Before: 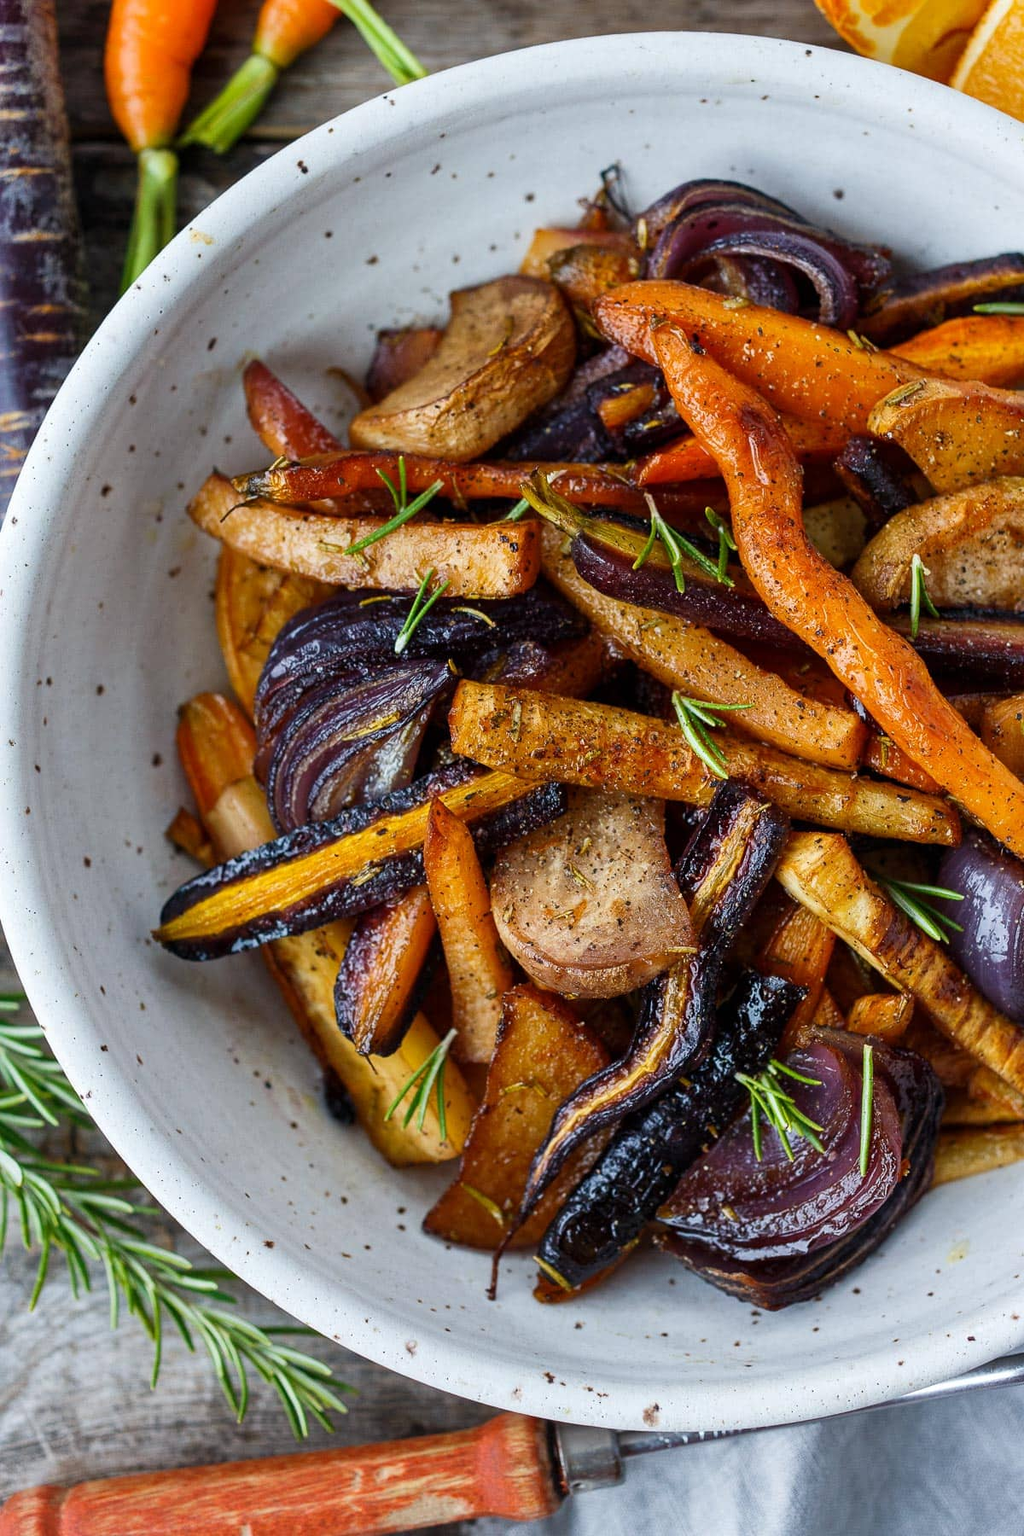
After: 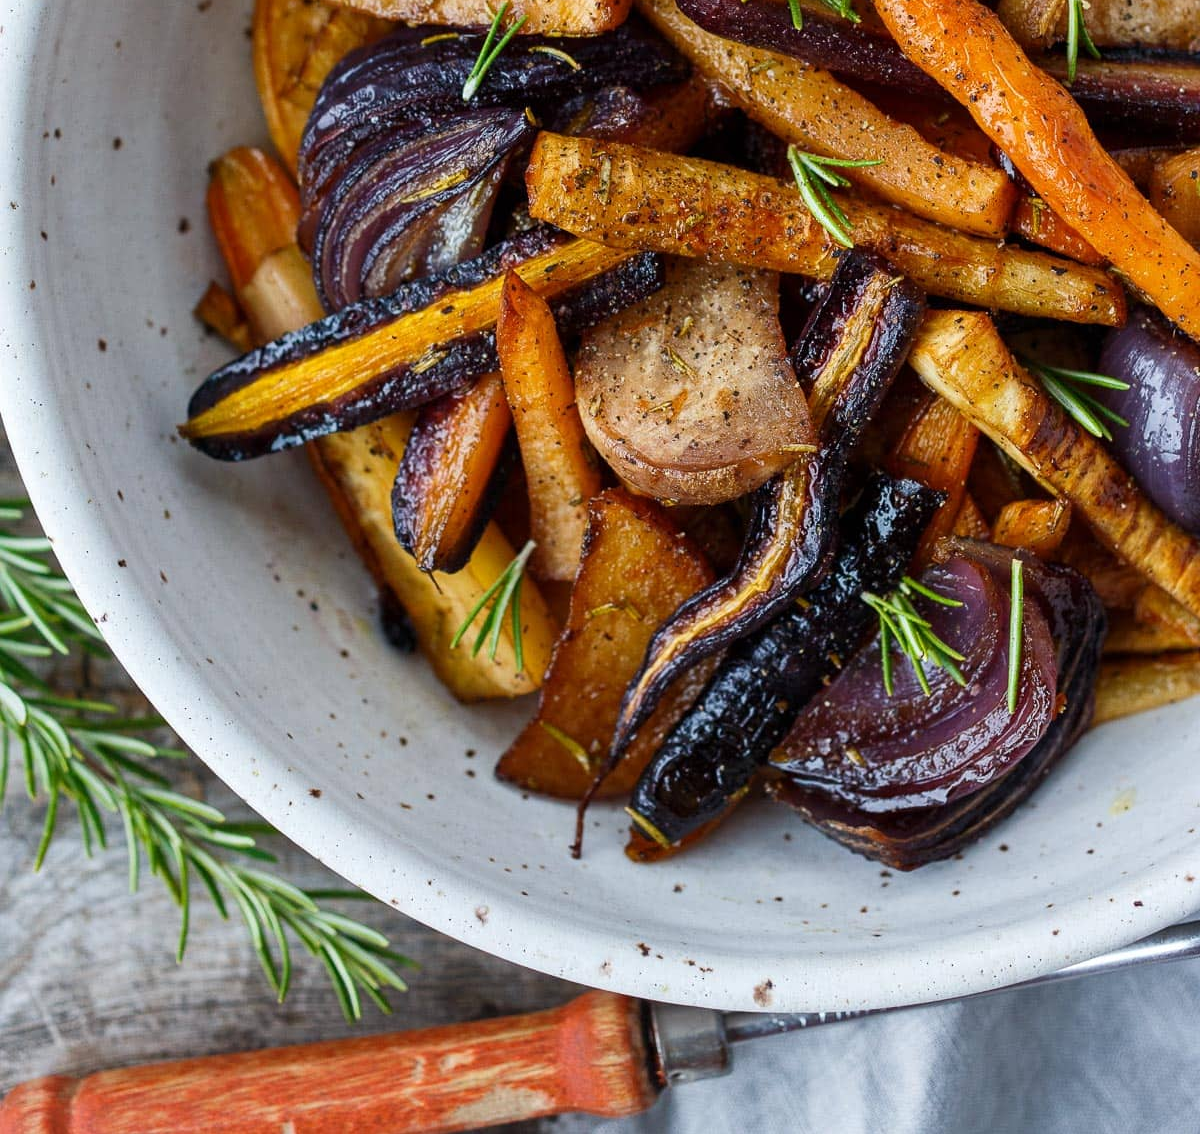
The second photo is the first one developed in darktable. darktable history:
crop and rotate: top 36.99%
